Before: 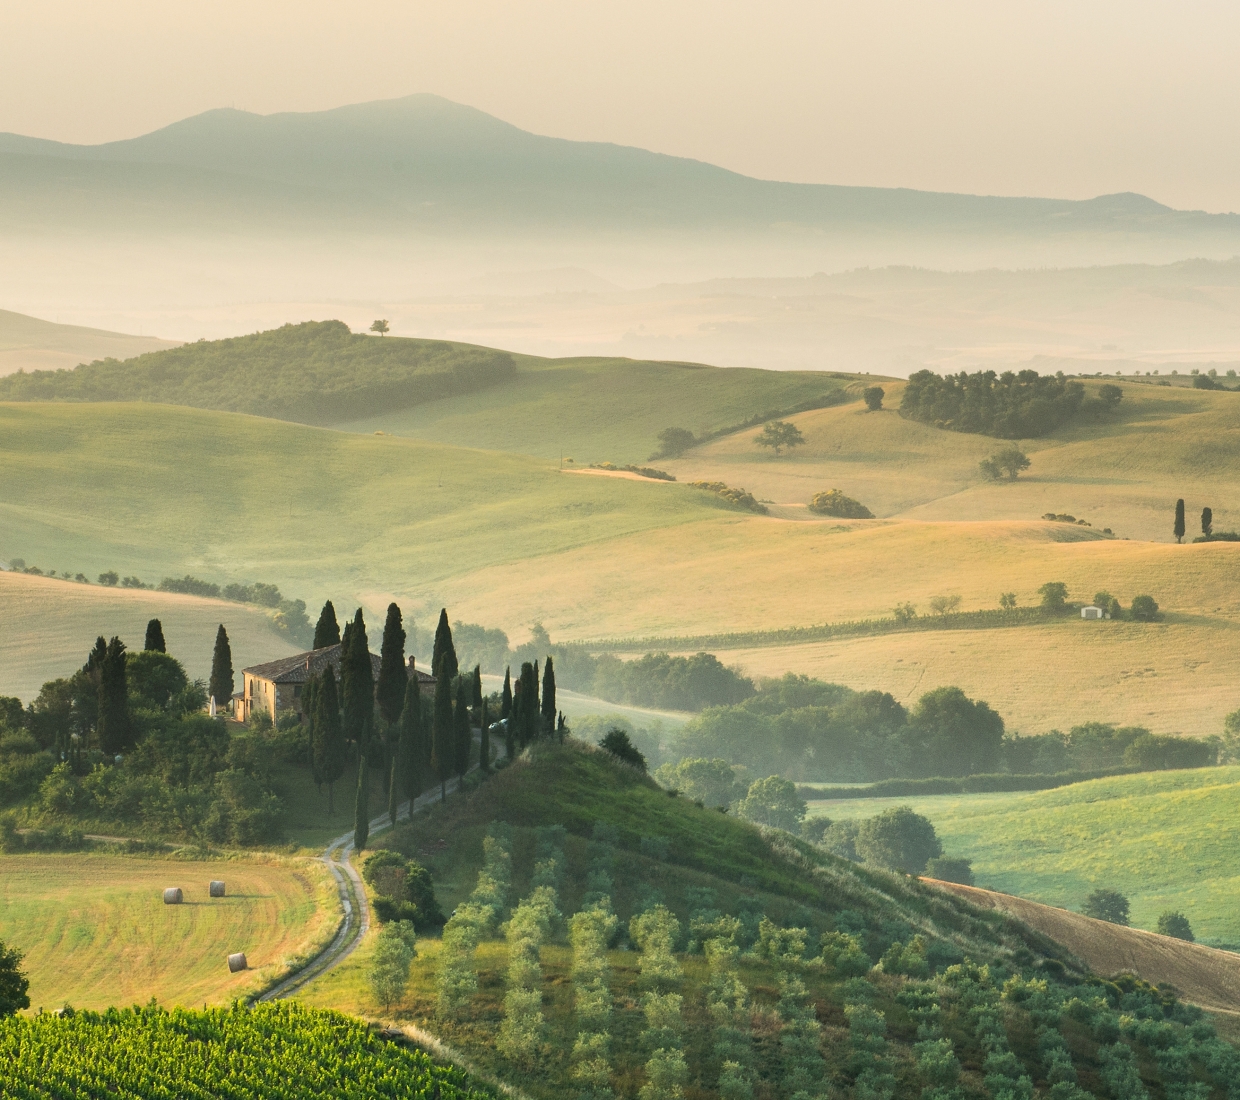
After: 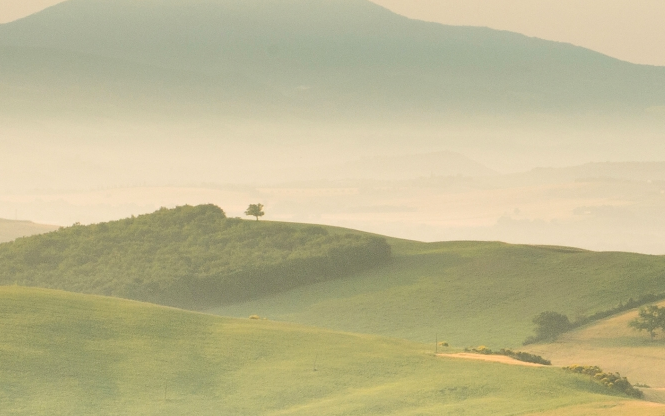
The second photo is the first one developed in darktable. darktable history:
crop: left 10.121%, top 10.631%, right 36.218%, bottom 51.526%
contrast brightness saturation: saturation 0.1
